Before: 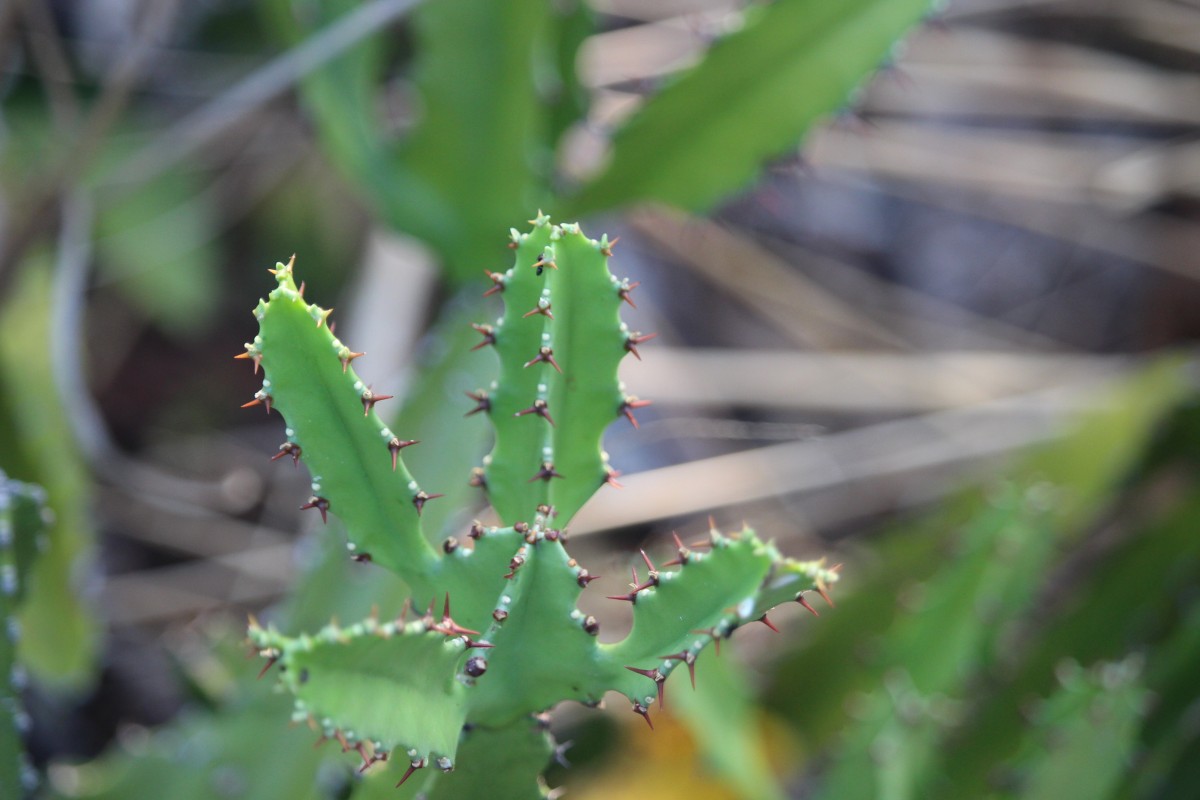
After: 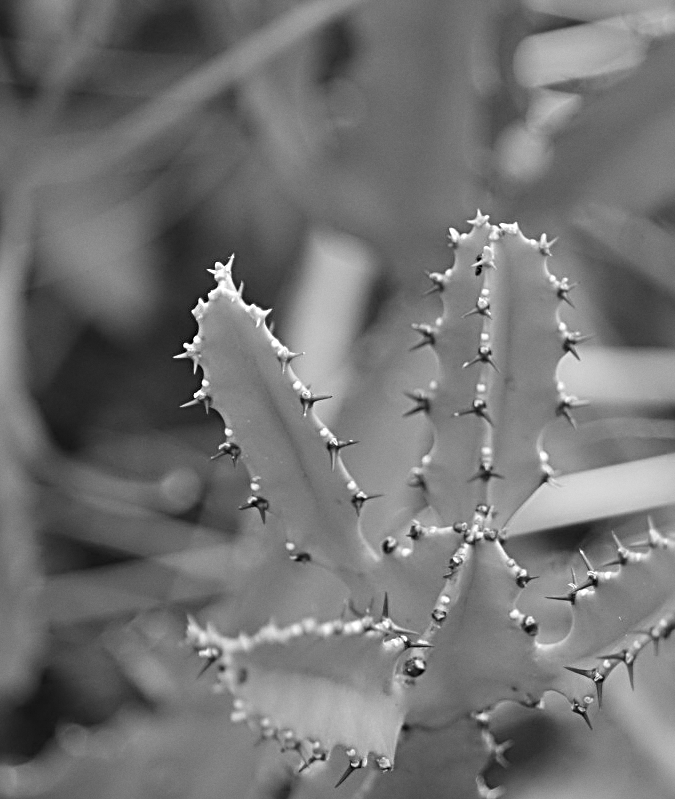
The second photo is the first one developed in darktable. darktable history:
crop: left 5.114%, right 38.589%
grain: coarseness 14.57 ISO, strength 8.8%
sharpen: radius 3.025, amount 0.757
monochrome: size 1
